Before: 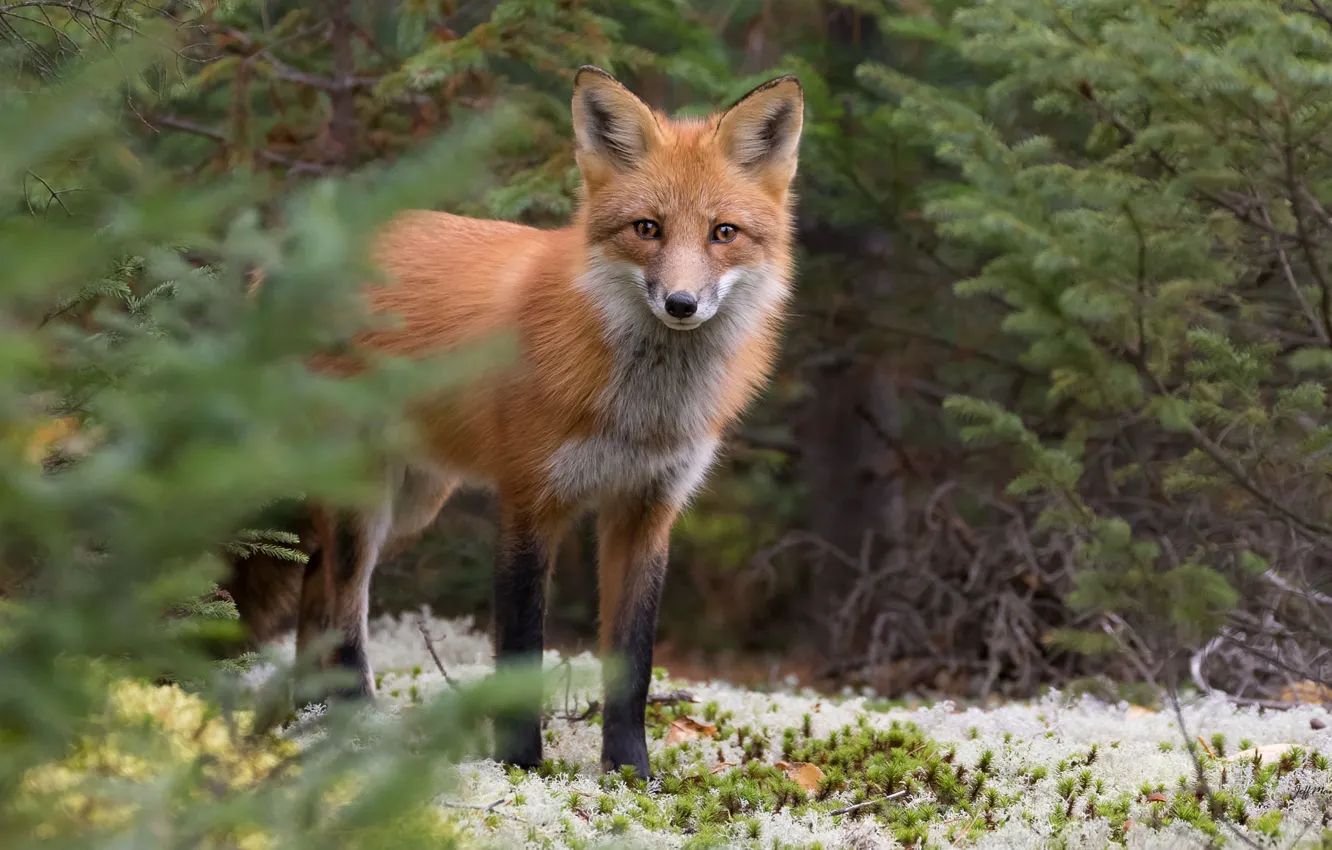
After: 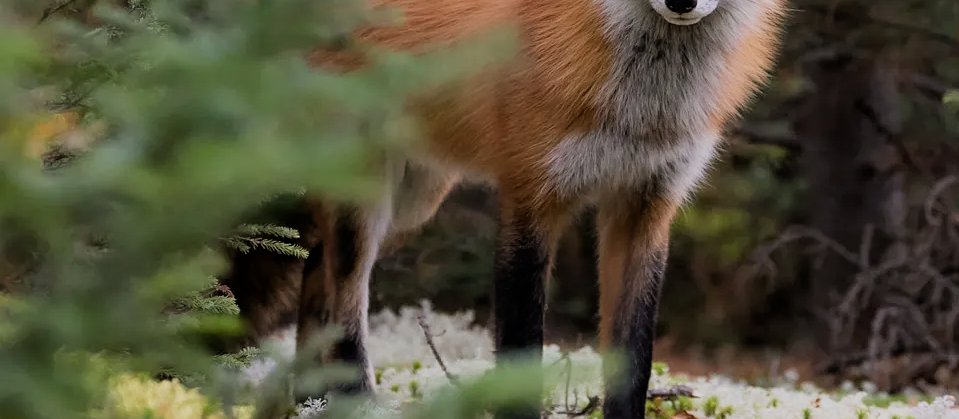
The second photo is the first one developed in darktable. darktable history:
crop: top 35.988%, right 28.001%, bottom 14.71%
sharpen: amount 0.208
shadows and highlights: shadows -0.713, highlights 38.43
filmic rgb: black relative exposure -7.35 EV, white relative exposure 5.06 EV, hardness 3.2, color science v6 (2022)
